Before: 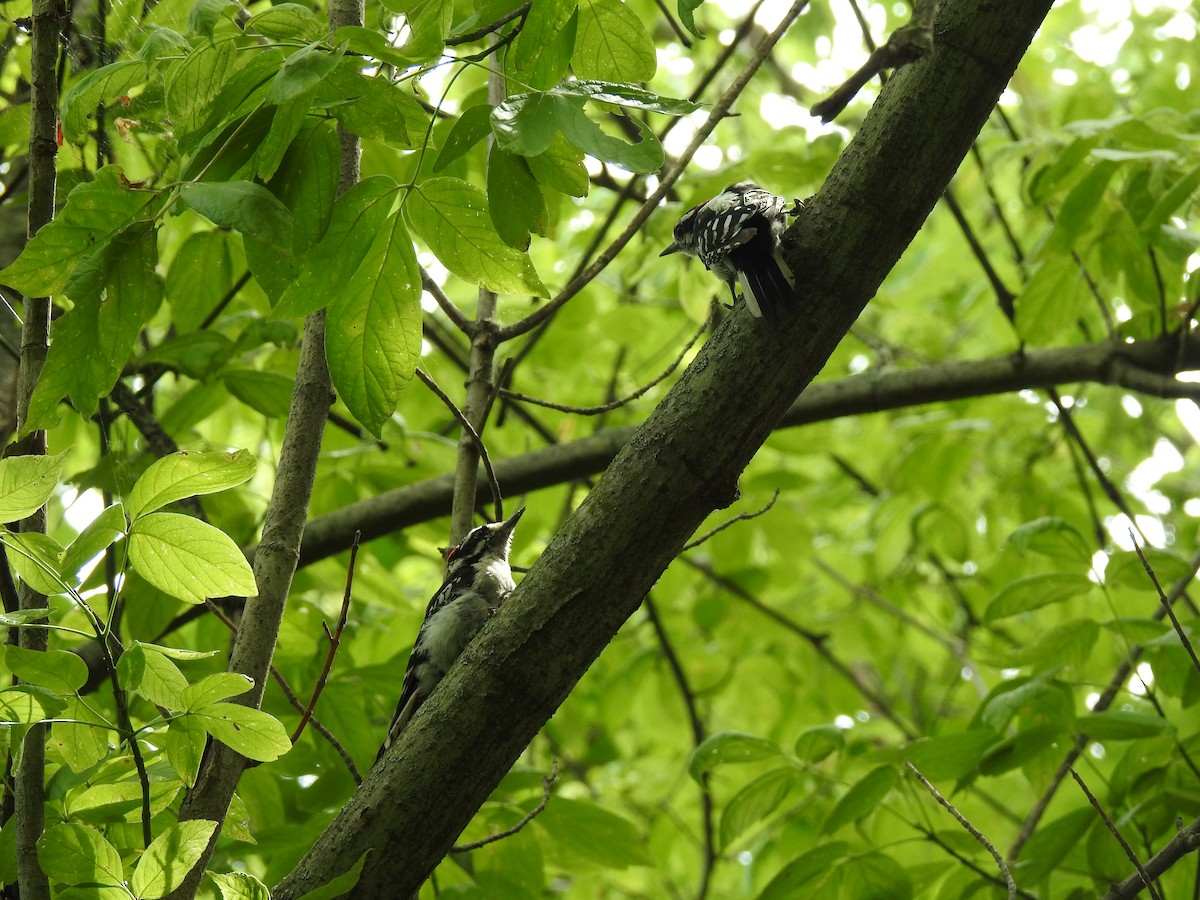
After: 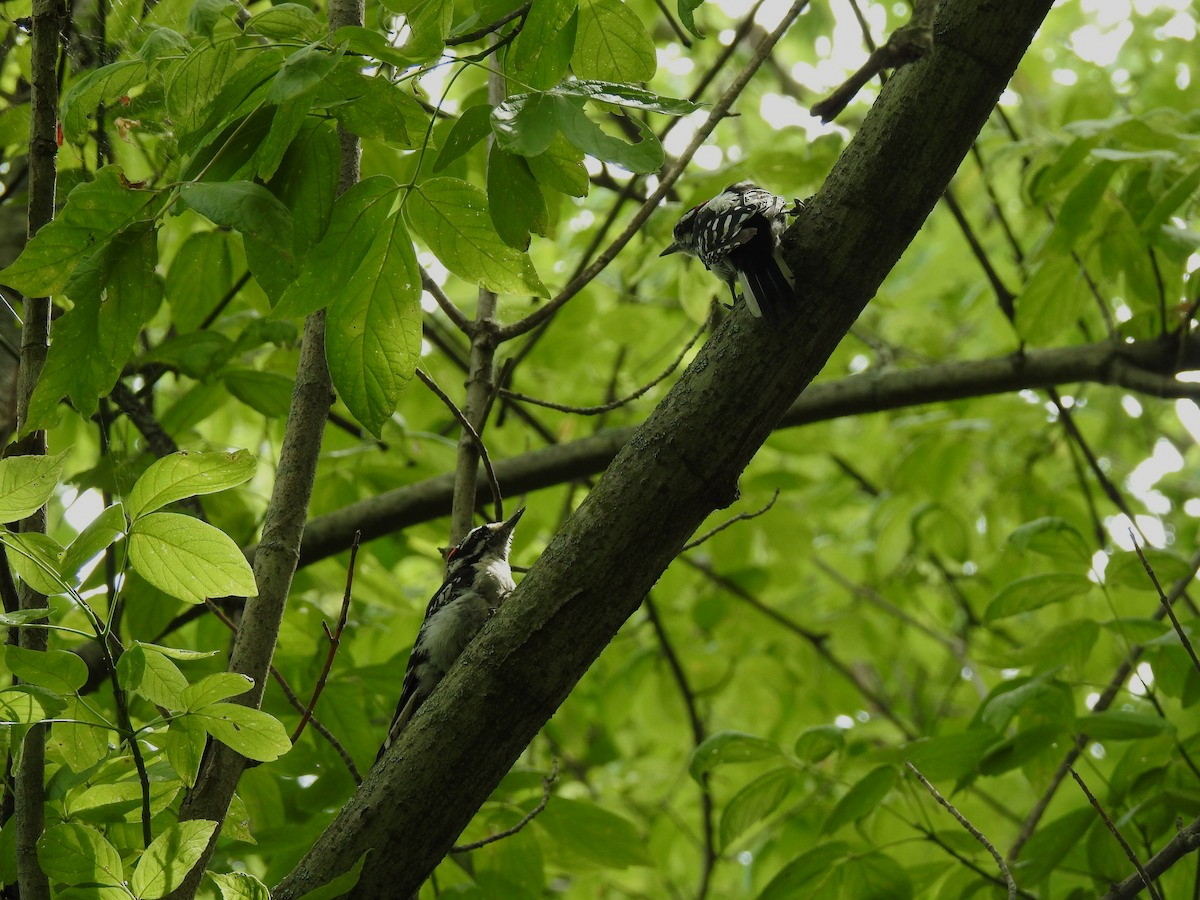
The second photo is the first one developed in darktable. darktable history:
exposure: exposure -0.554 EV, compensate exposure bias true, compensate highlight preservation false
